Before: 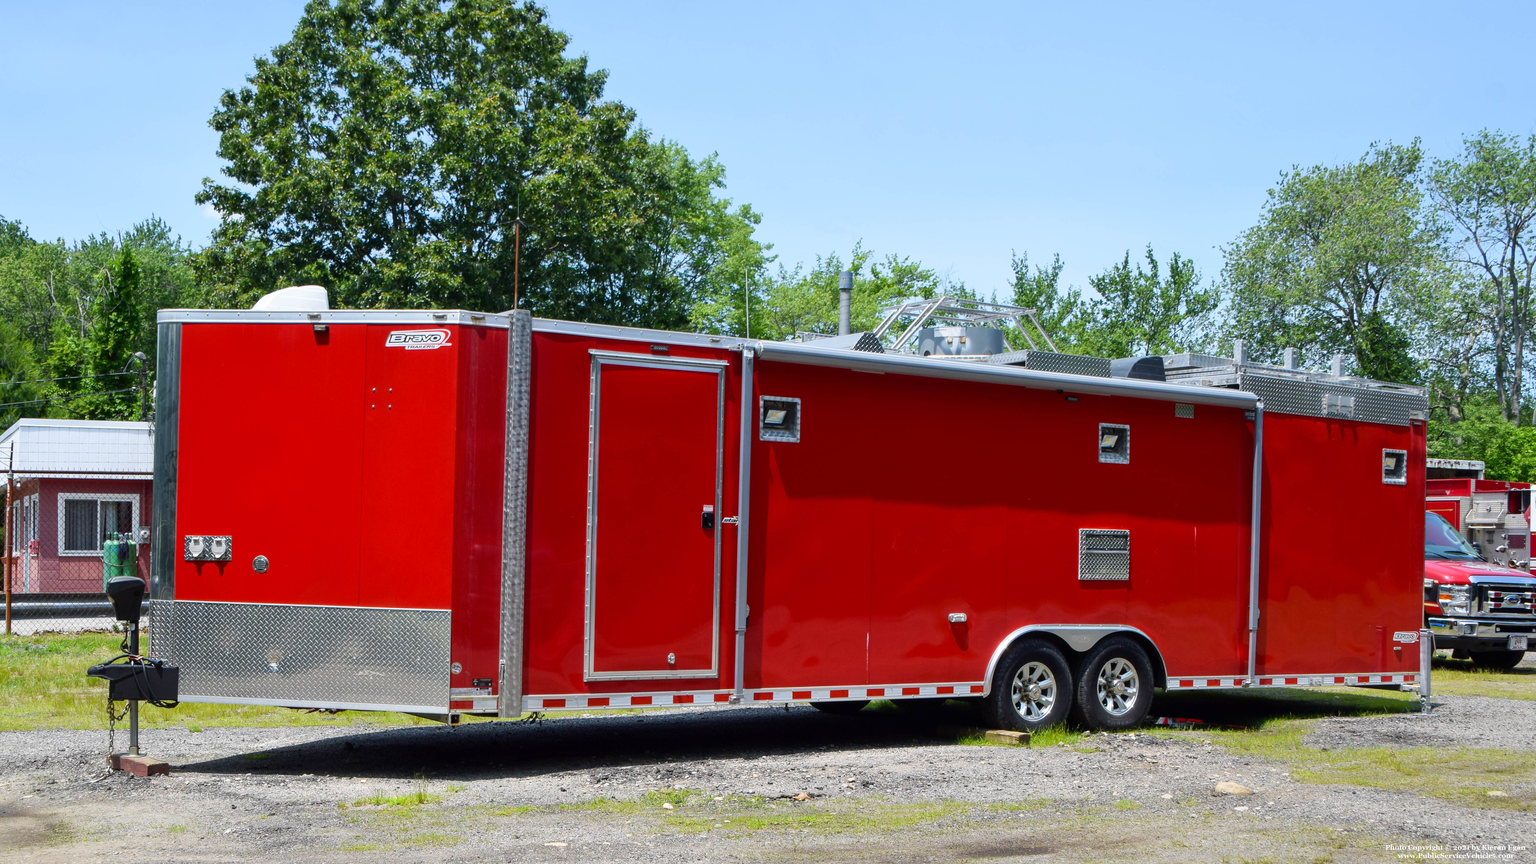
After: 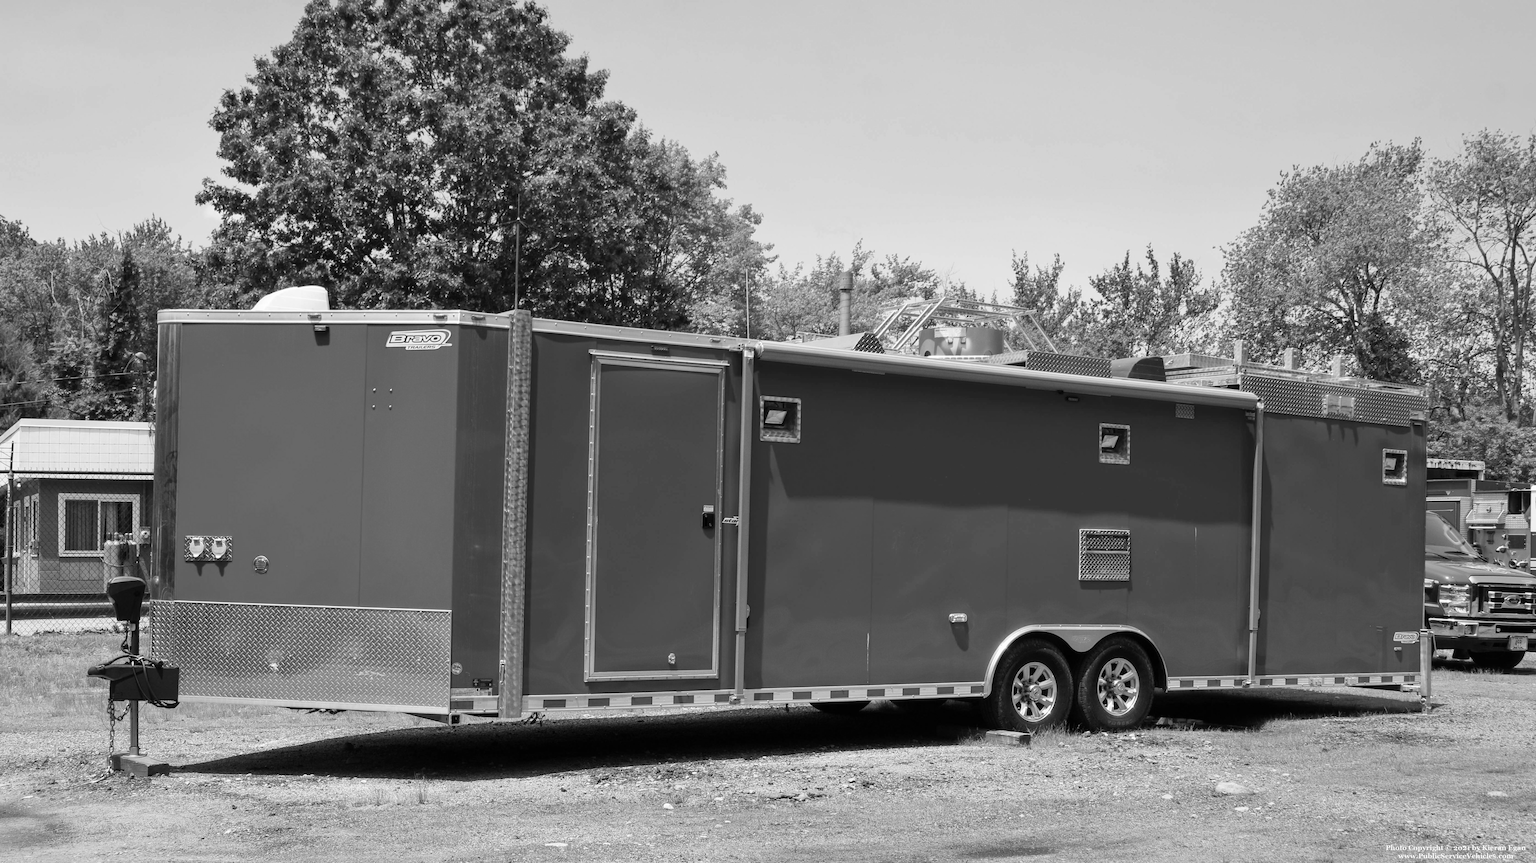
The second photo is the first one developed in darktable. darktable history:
white balance: red 0.978, blue 0.999
color correction: highlights a* 12.23, highlights b* 5.41
monochrome: a 32, b 64, size 2.3, highlights 1
